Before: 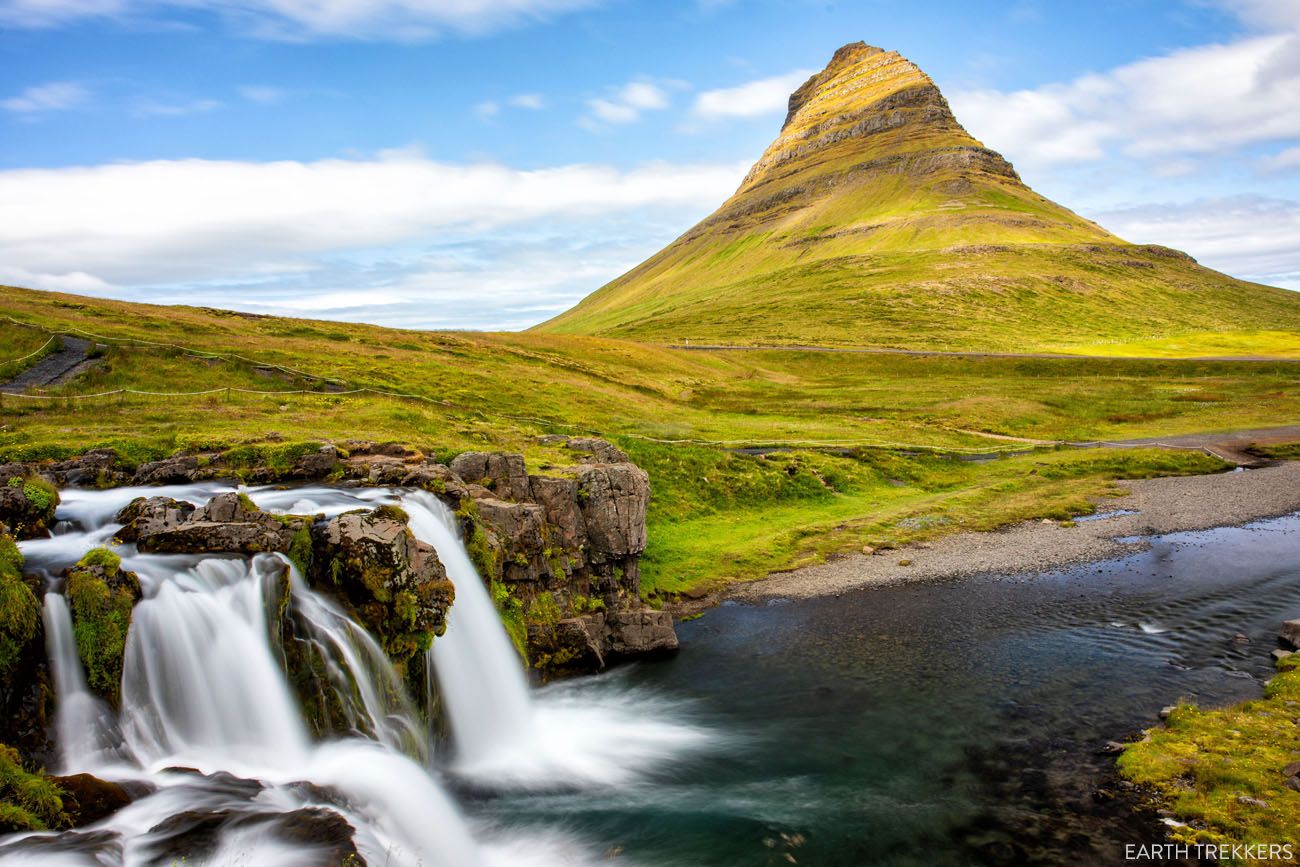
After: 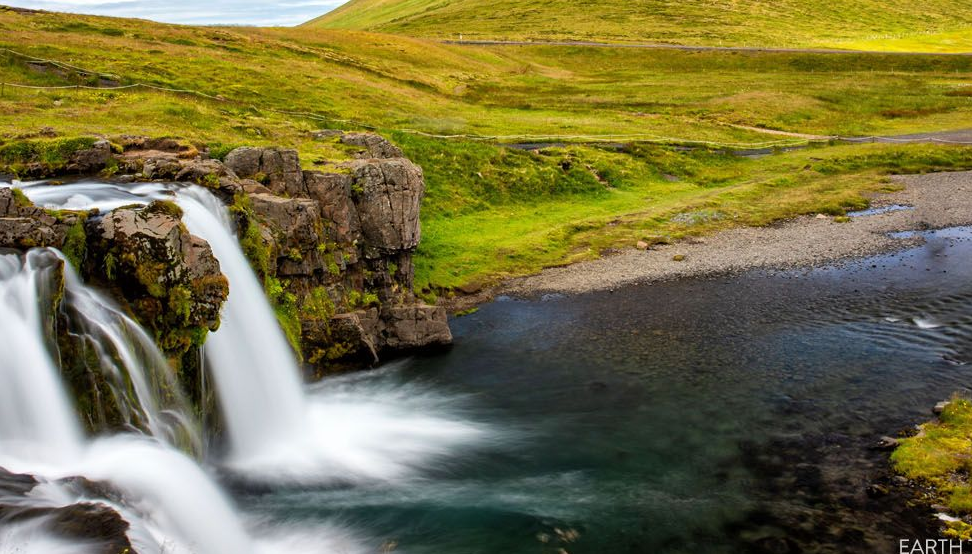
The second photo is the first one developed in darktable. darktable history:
crop and rotate: left 17.444%, top 35.298%, right 7.733%, bottom 0.787%
